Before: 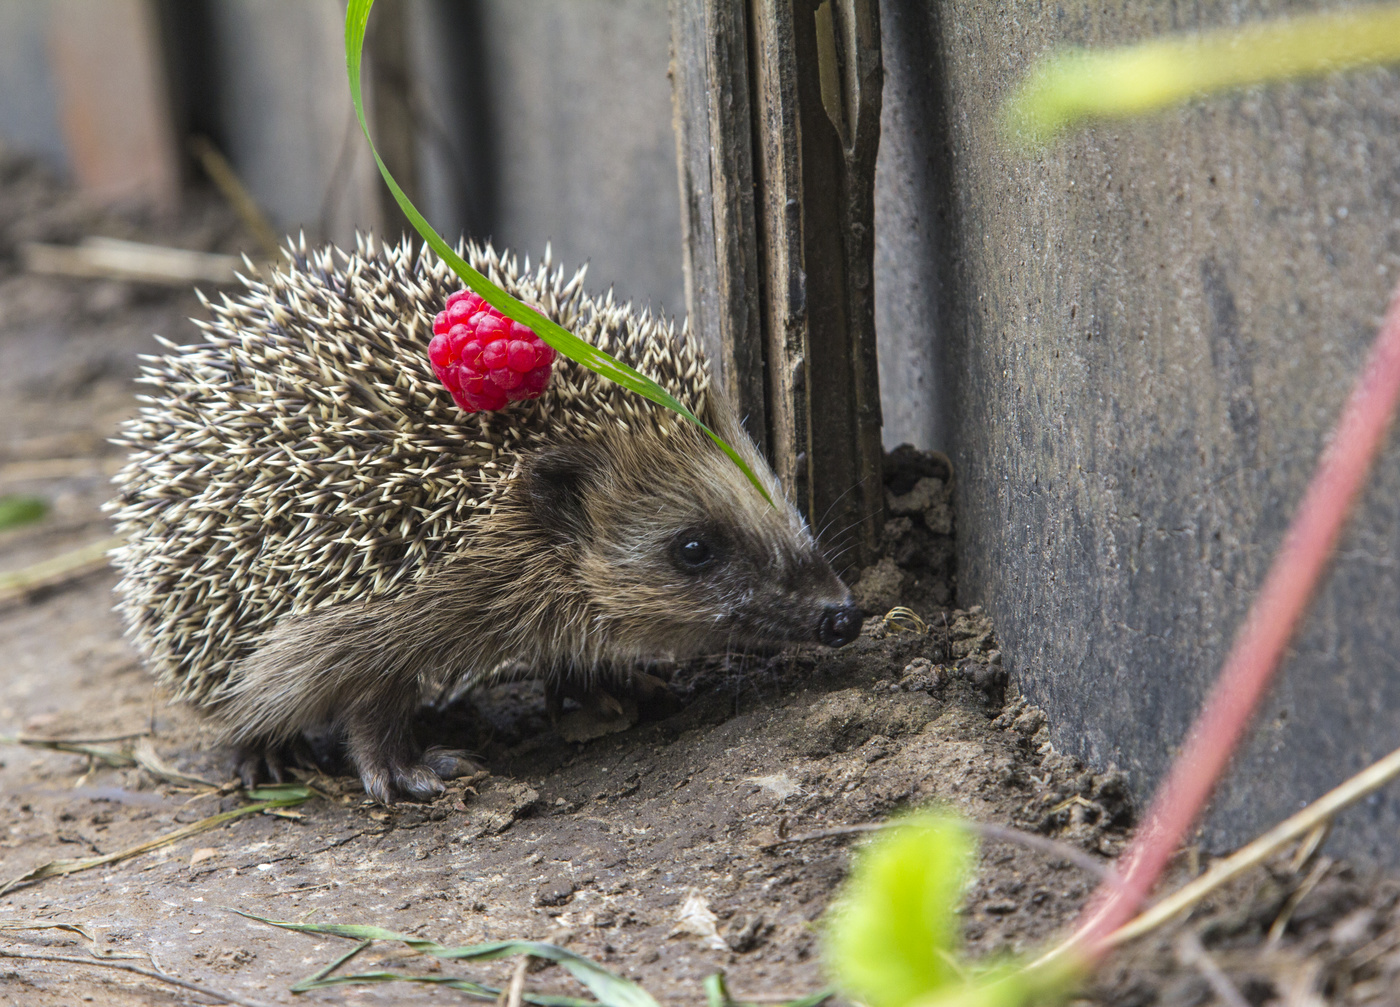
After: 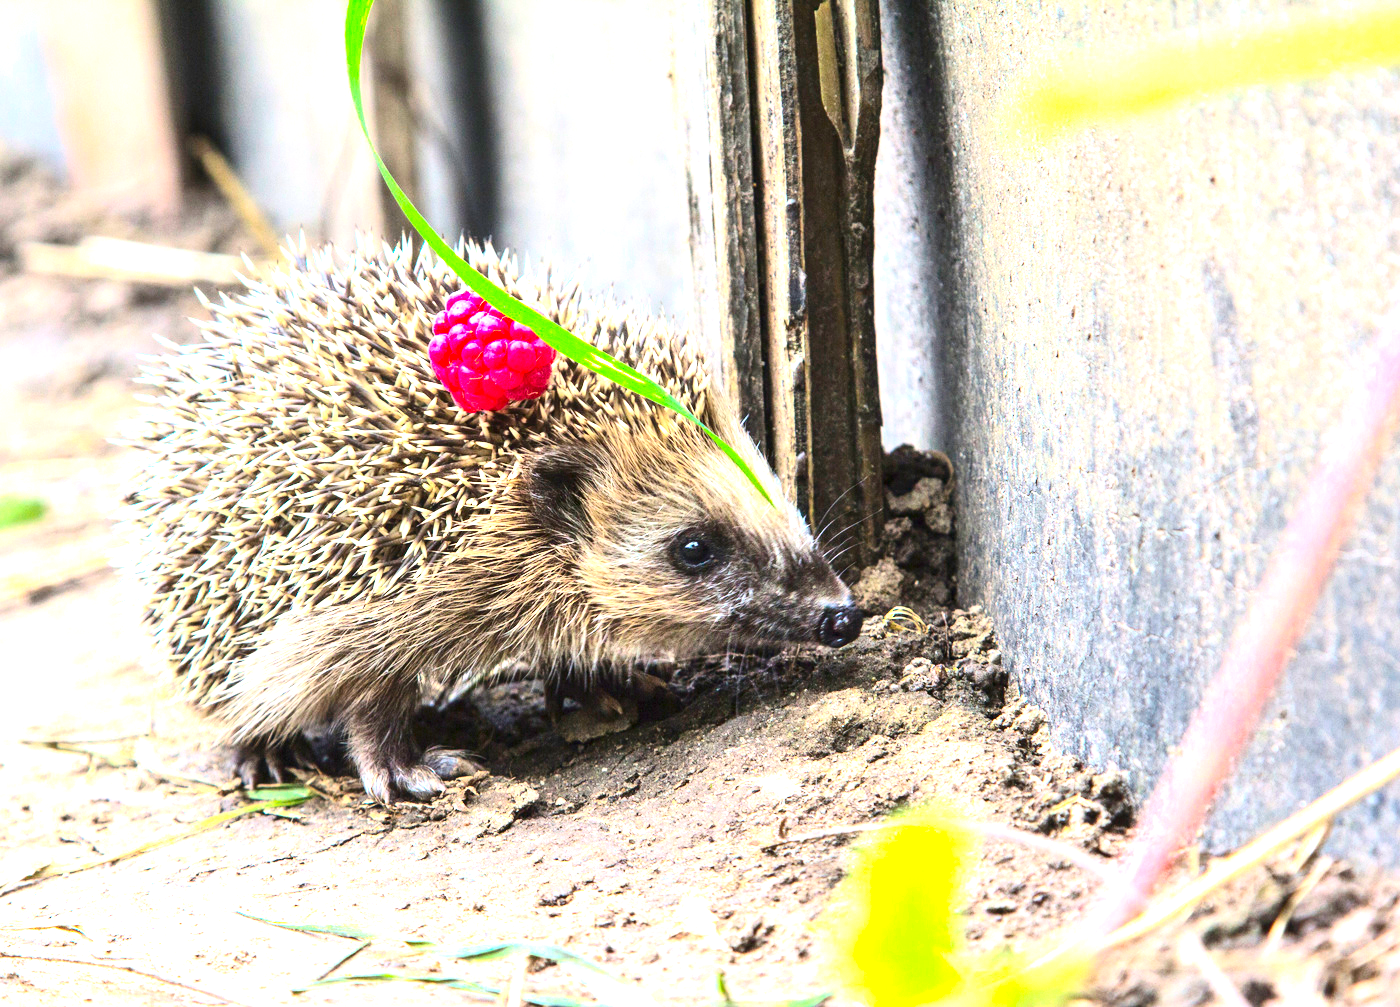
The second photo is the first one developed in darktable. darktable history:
exposure: black level correction 0, exposure 2 EV, compensate highlight preservation false
contrast brightness saturation: contrast 0.25, saturation -0.31
color correction: saturation 1.8
